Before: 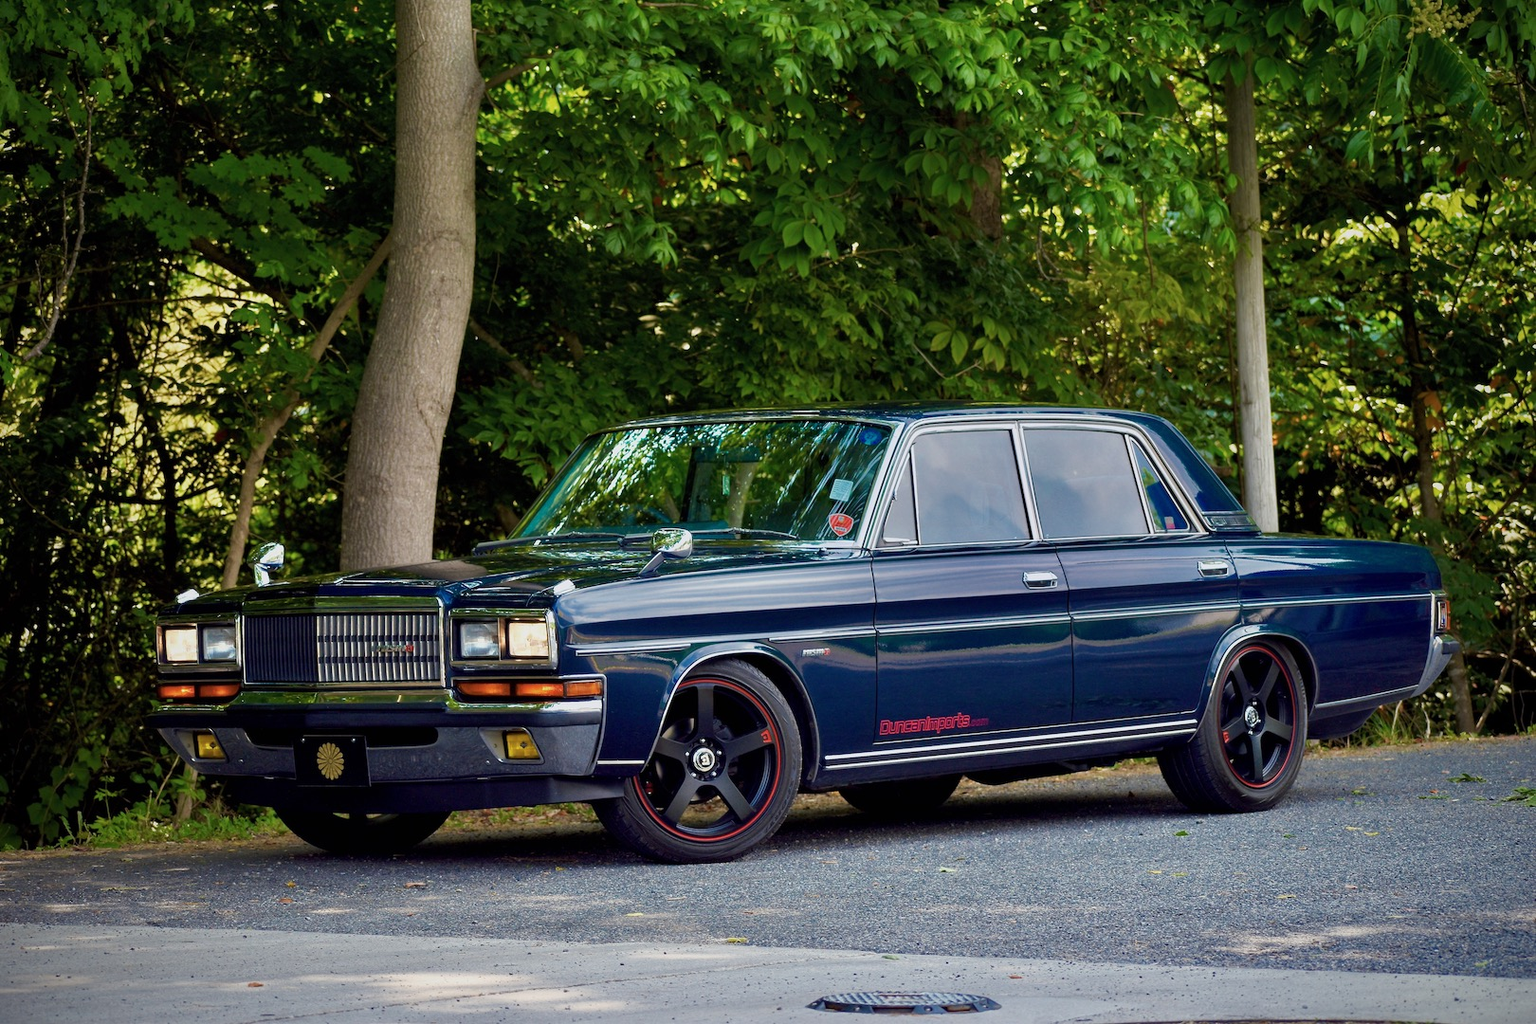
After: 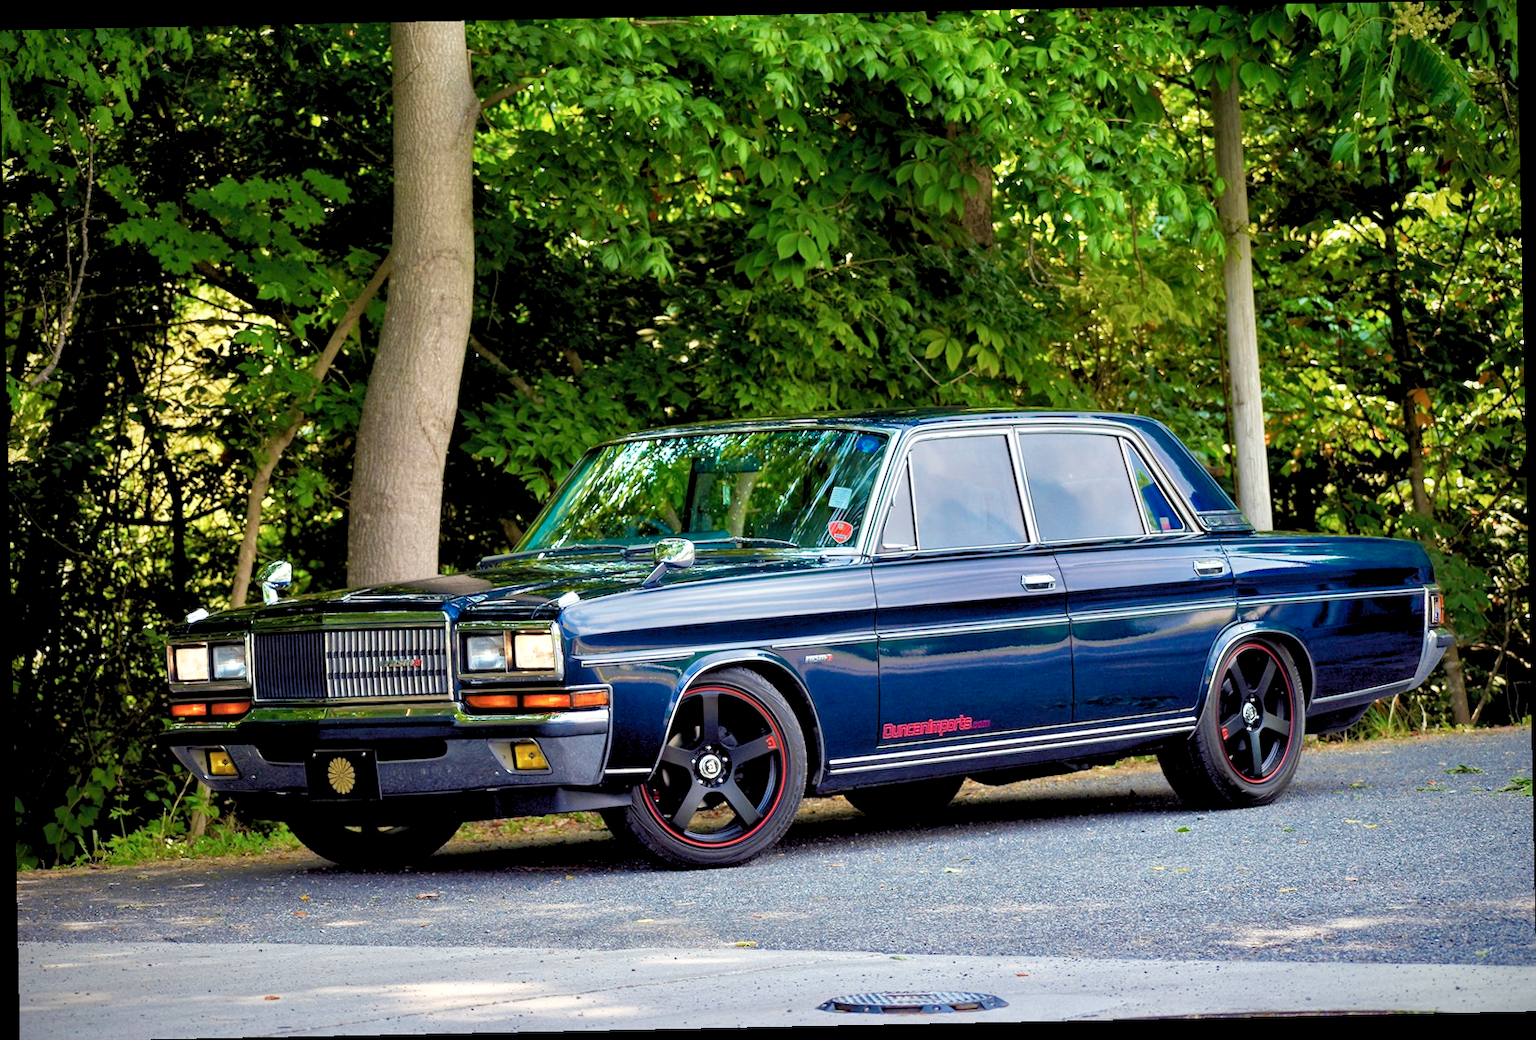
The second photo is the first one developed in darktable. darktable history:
rotate and perspective: rotation -1.17°, automatic cropping off
levels: black 3.83%, white 90.64%, levels [0.044, 0.416, 0.908]
local contrast: mode bilateral grid, contrast 20, coarseness 50, detail 120%, midtone range 0.2
